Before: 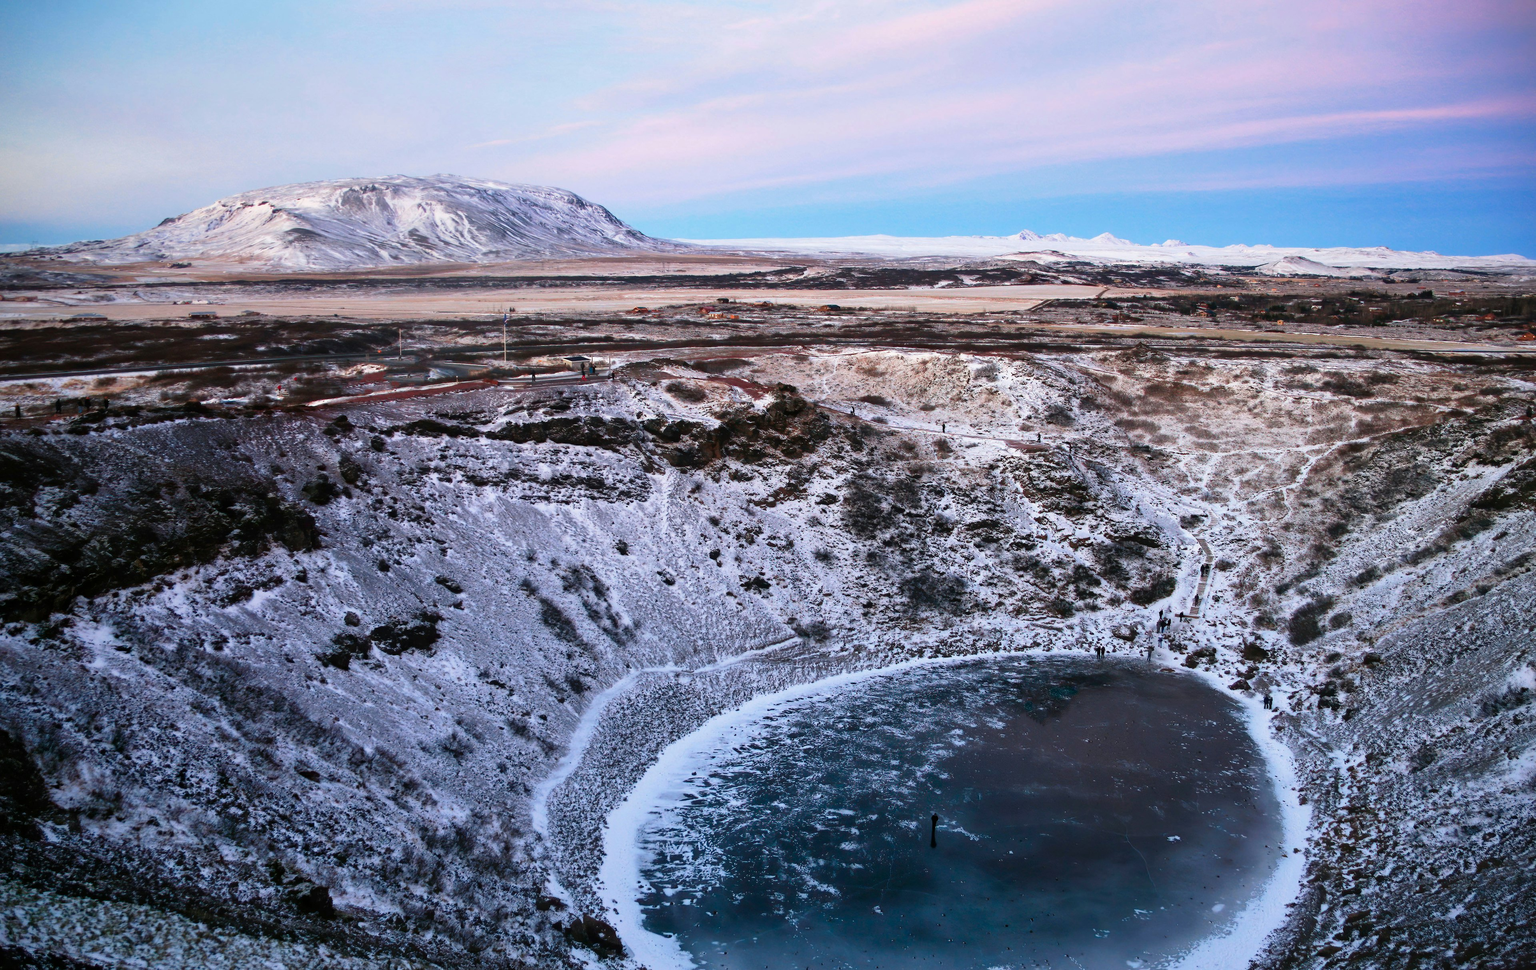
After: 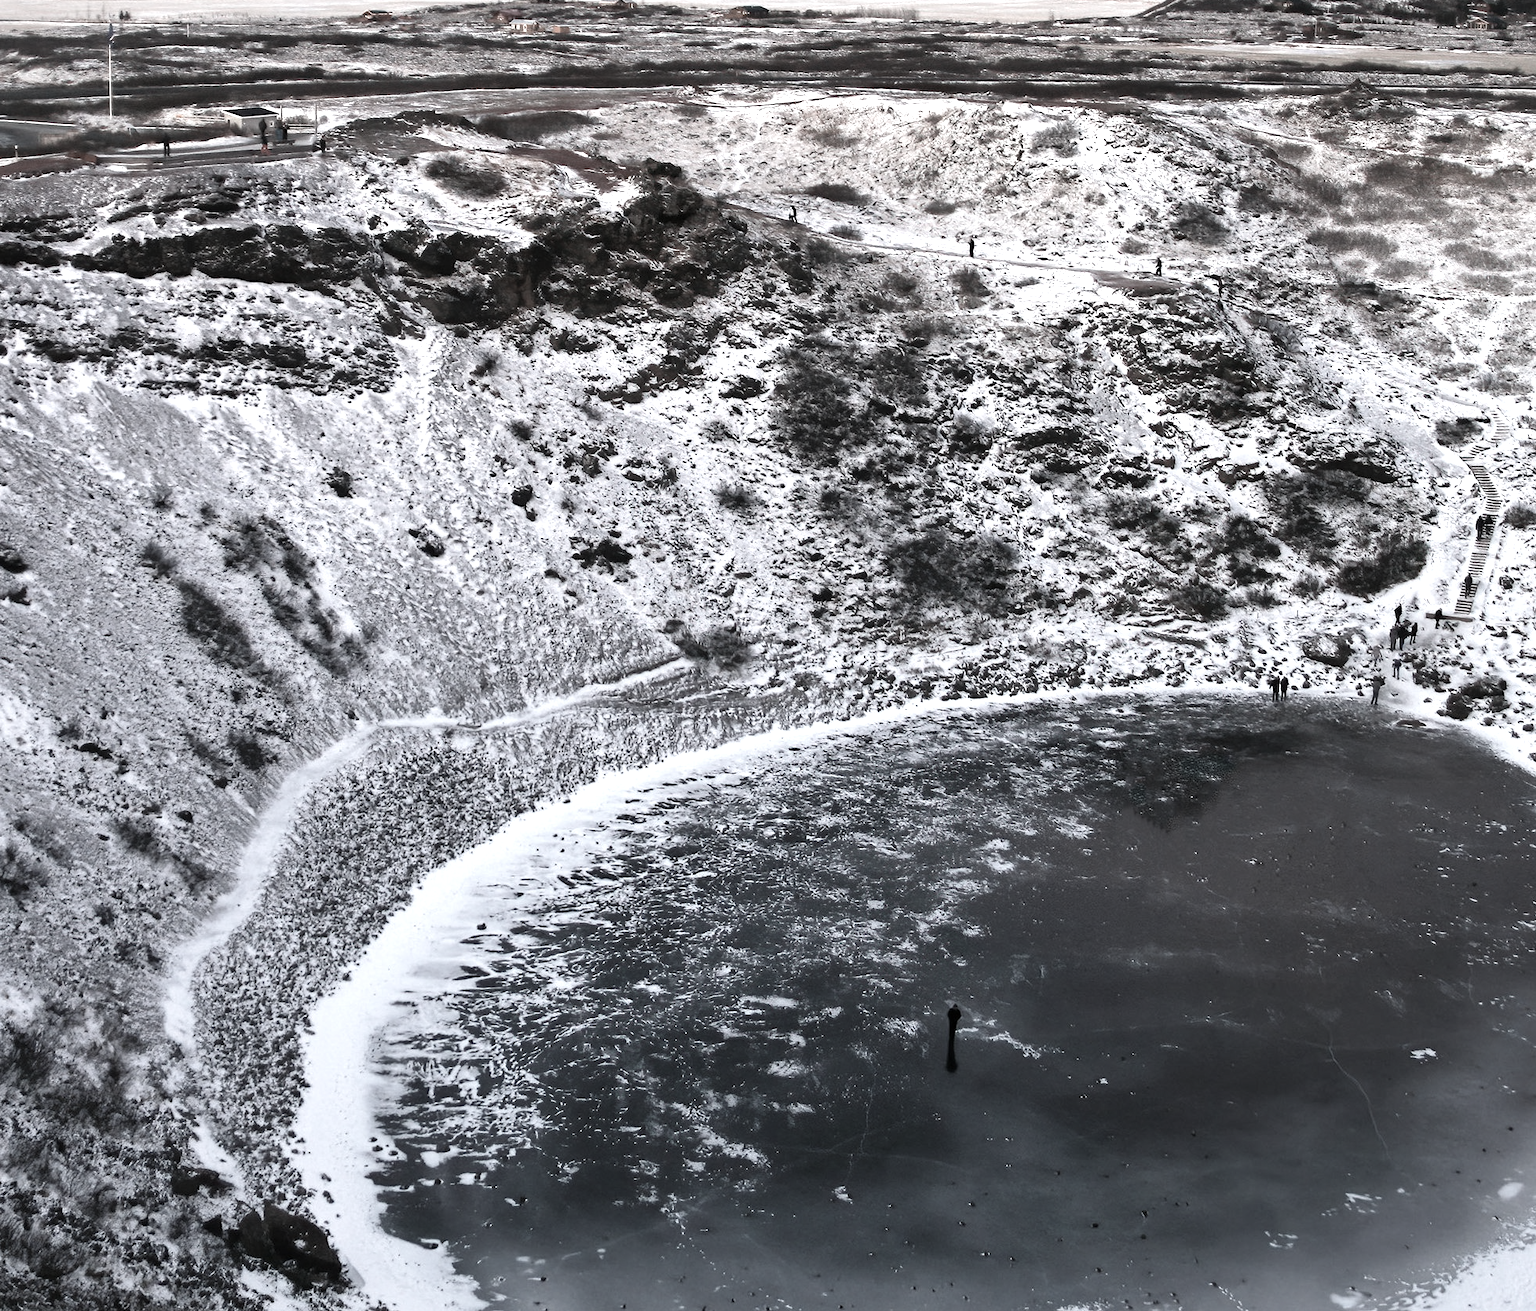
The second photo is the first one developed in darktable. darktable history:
crop and rotate: left 29.237%, top 31.152%, right 19.807%
exposure: exposure 0.7 EV, compensate highlight preservation false
color correction: saturation 0.2
